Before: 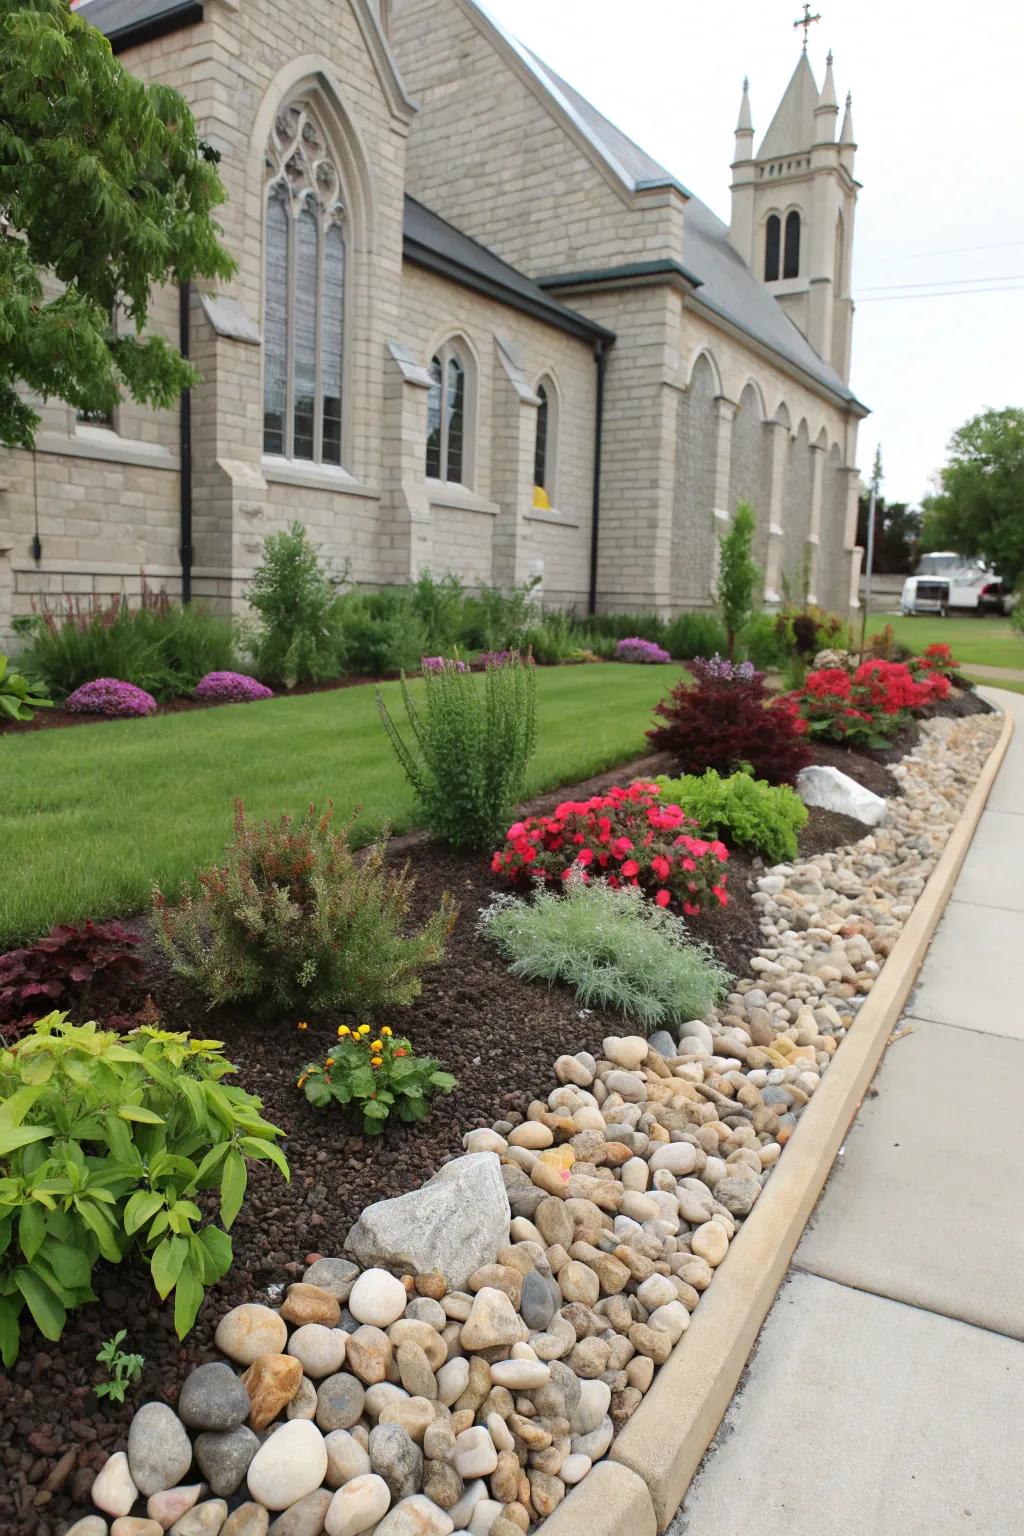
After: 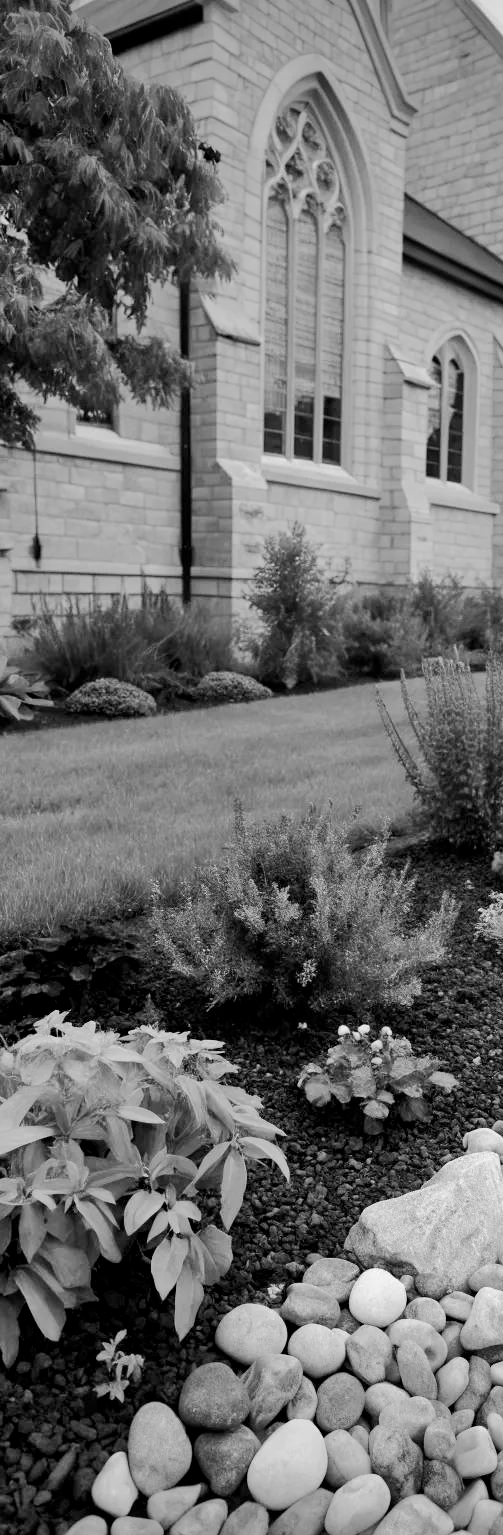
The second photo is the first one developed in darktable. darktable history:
vignetting: fall-off start 100%, brightness -0.282, width/height ratio 1.31
exposure: black level correction 0.007, exposure 0.093 EV, compensate highlight preservation false
crop and rotate: left 0%, top 0%, right 50.845%
monochrome: on, module defaults
tone curve: curves: ch0 [(0, 0) (0.052, 0.018) (0.236, 0.207) (0.41, 0.417) (0.485, 0.518) (0.54, 0.584) (0.625, 0.666) (0.845, 0.828) (0.994, 0.964)]; ch1 [(0, 0.055) (0.15, 0.117) (0.317, 0.34) (0.382, 0.408) (0.434, 0.441) (0.472, 0.479) (0.498, 0.501) (0.557, 0.558) (0.616, 0.59) (0.739, 0.7) (0.873, 0.857) (1, 0.928)]; ch2 [(0, 0) (0.352, 0.403) (0.447, 0.466) (0.482, 0.482) (0.528, 0.526) (0.586, 0.577) (0.618, 0.621) (0.785, 0.747) (1, 1)], color space Lab, independent channels, preserve colors none
tone equalizer: on, module defaults
shadows and highlights: soften with gaussian
